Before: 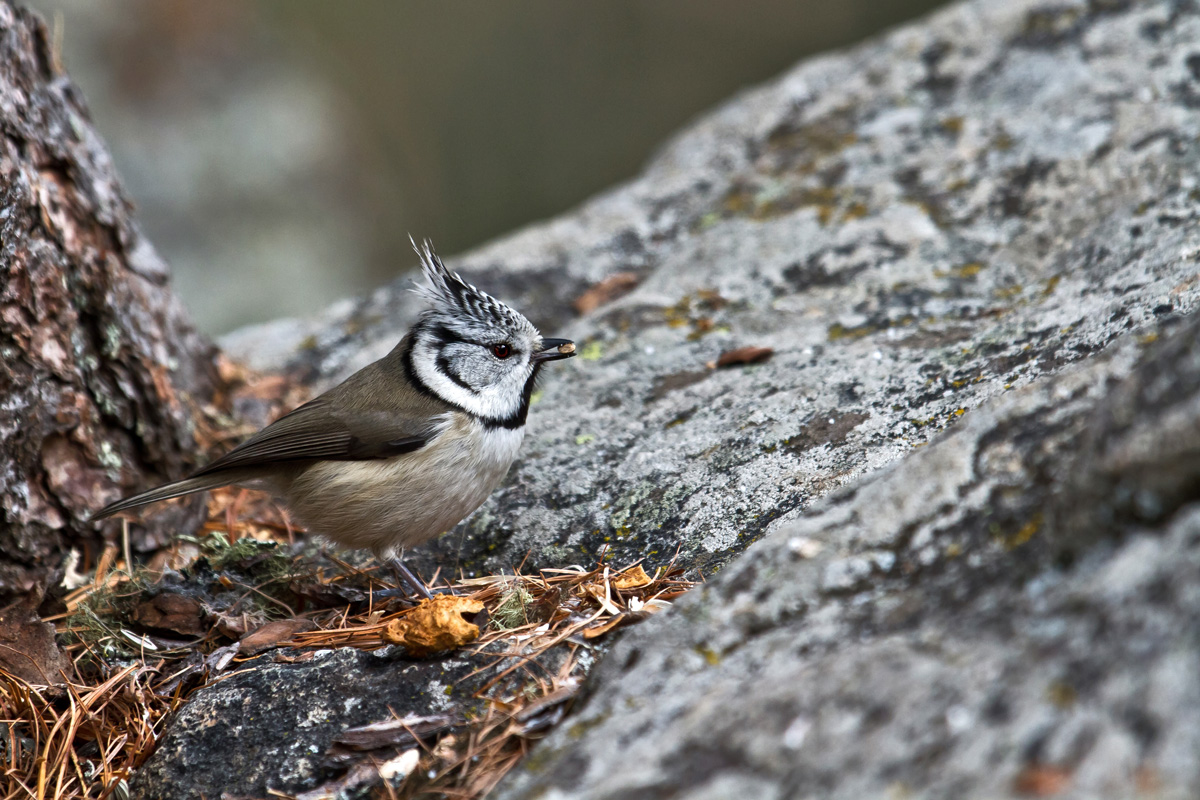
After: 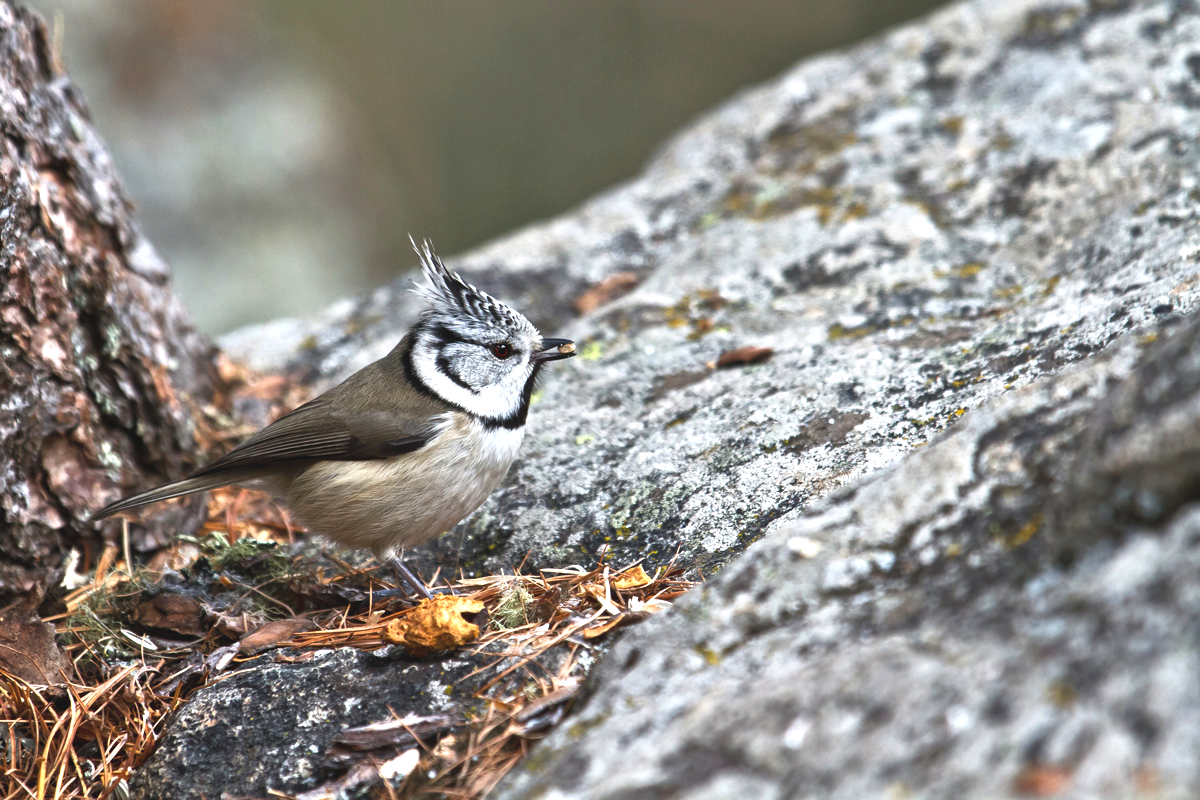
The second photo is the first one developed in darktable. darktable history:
exposure: black level correction -0.005, exposure 0.624 EV, compensate highlight preservation false
